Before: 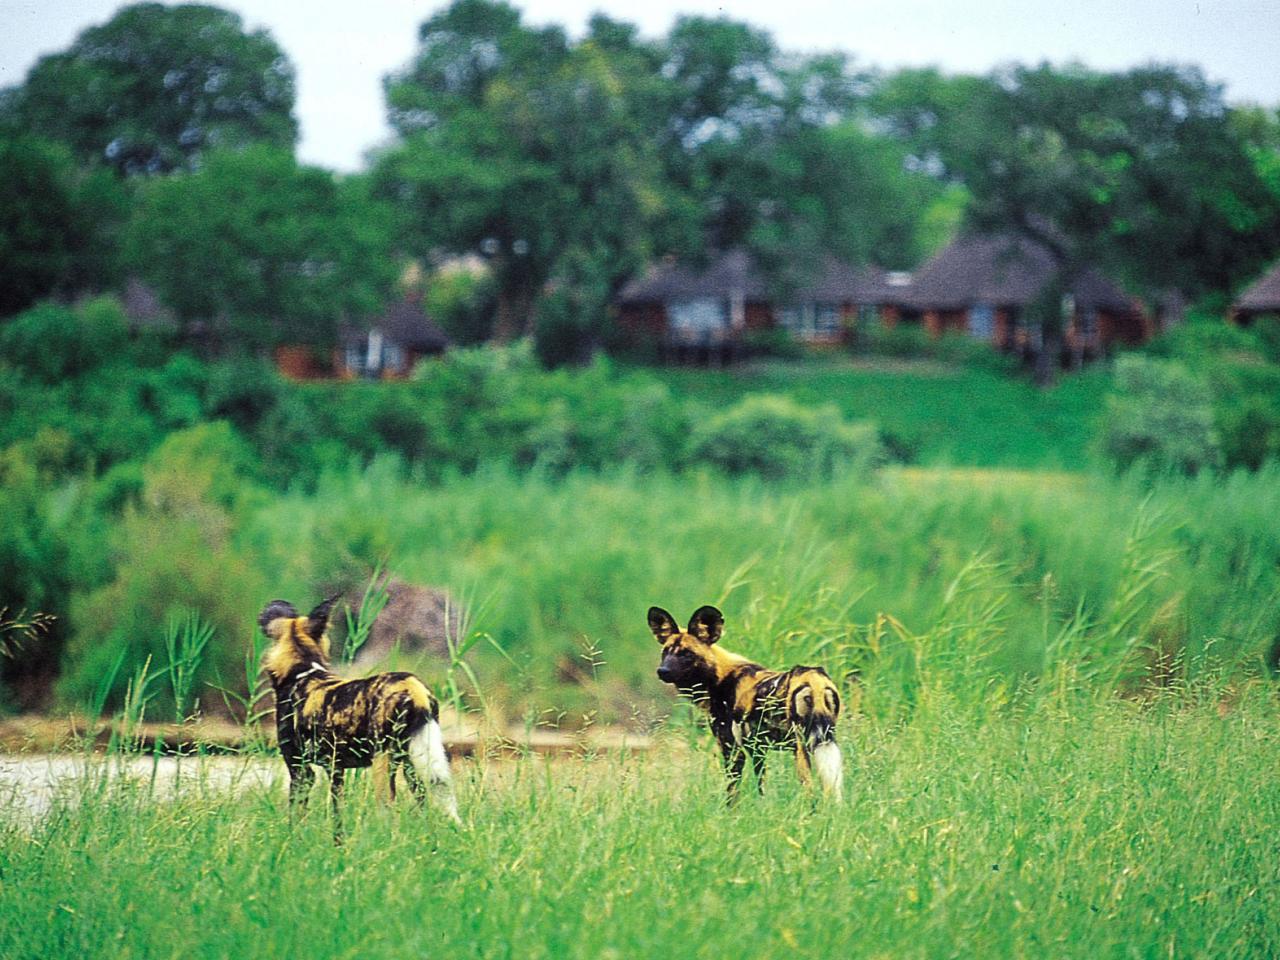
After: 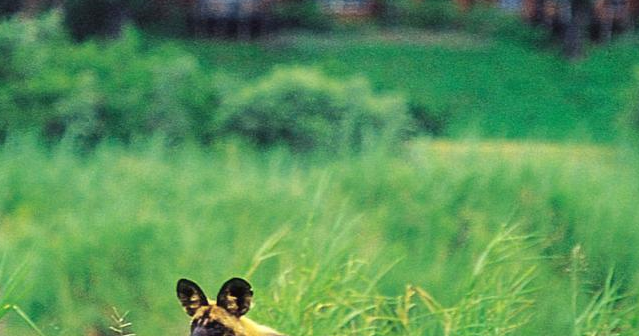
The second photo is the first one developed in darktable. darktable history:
crop: left 36.809%, top 34.251%, right 13.21%, bottom 30.724%
